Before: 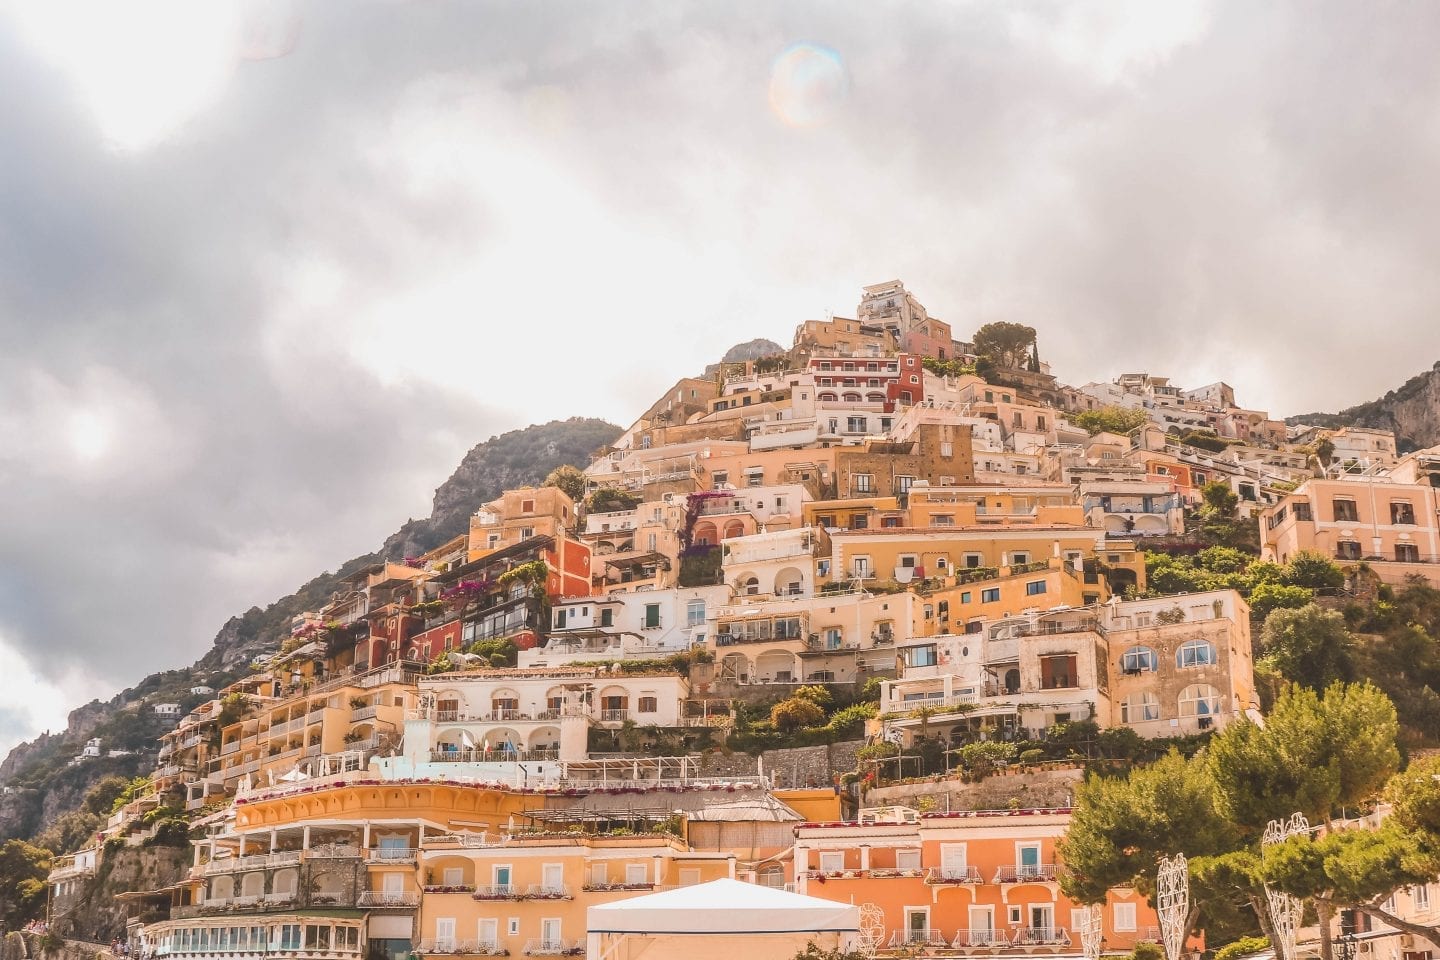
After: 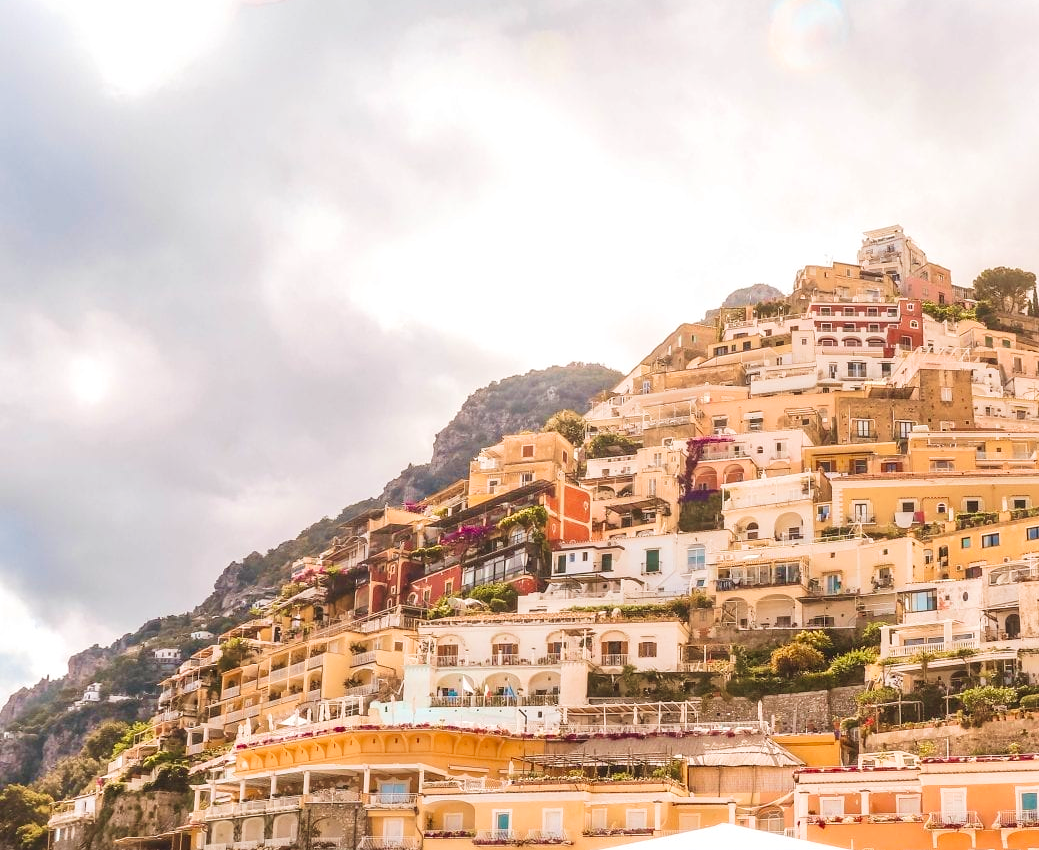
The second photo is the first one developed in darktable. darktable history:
tone curve: curves: ch0 [(0.021, 0) (0.104, 0.052) (0.496, 0.526) (0.737, 0.783) (1, 1)], preserve colors none
velvia: strength 39.94%
crop: top 5.809%, right 27.846%, bottom 5.637%
exposure: exposure 0.202 EV, compensate exposure bias true, compensate highlight preservation false
